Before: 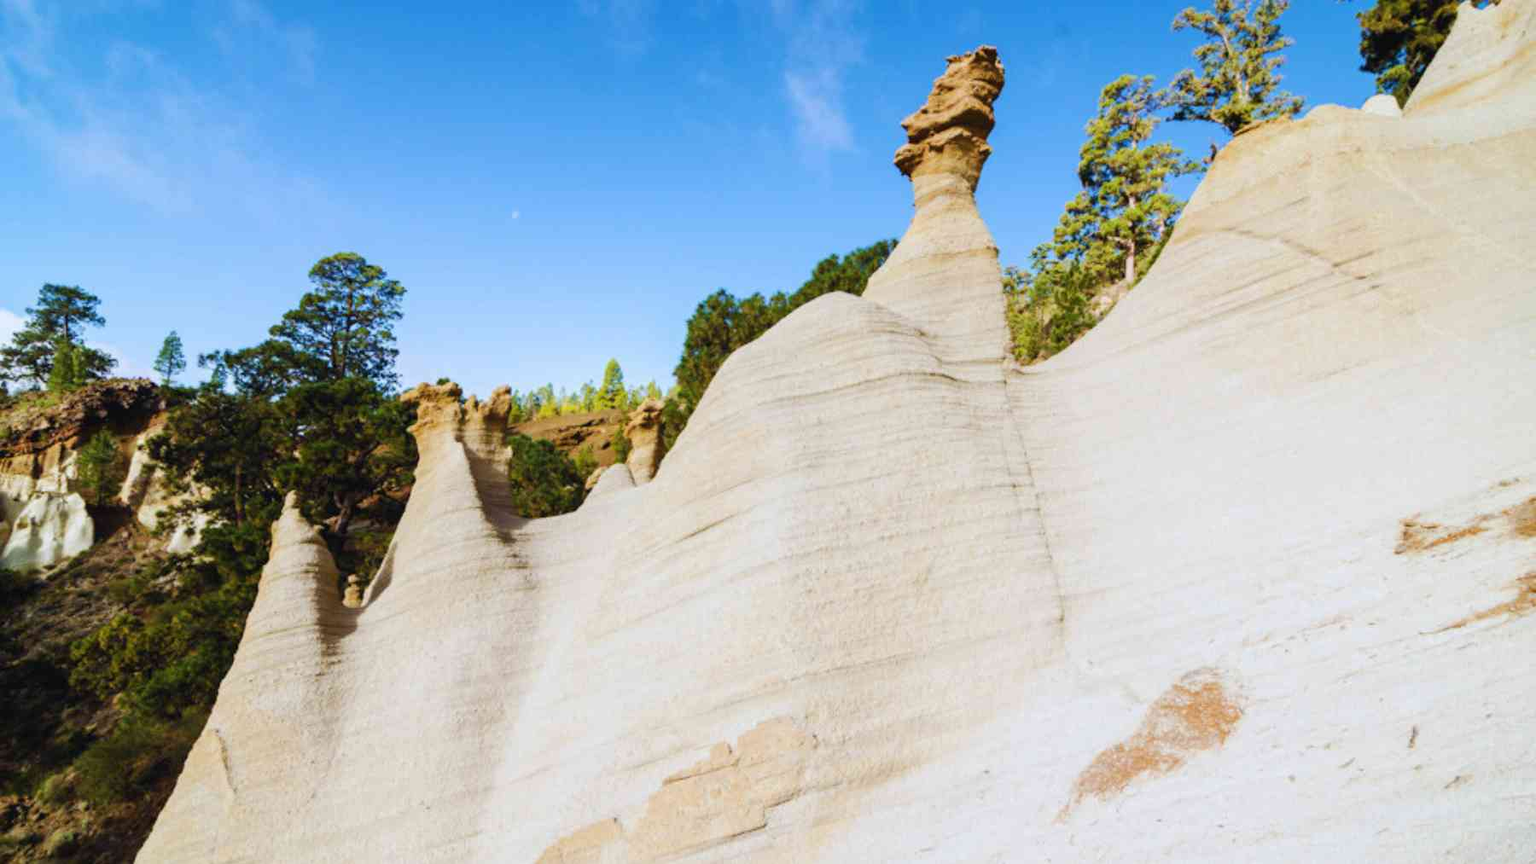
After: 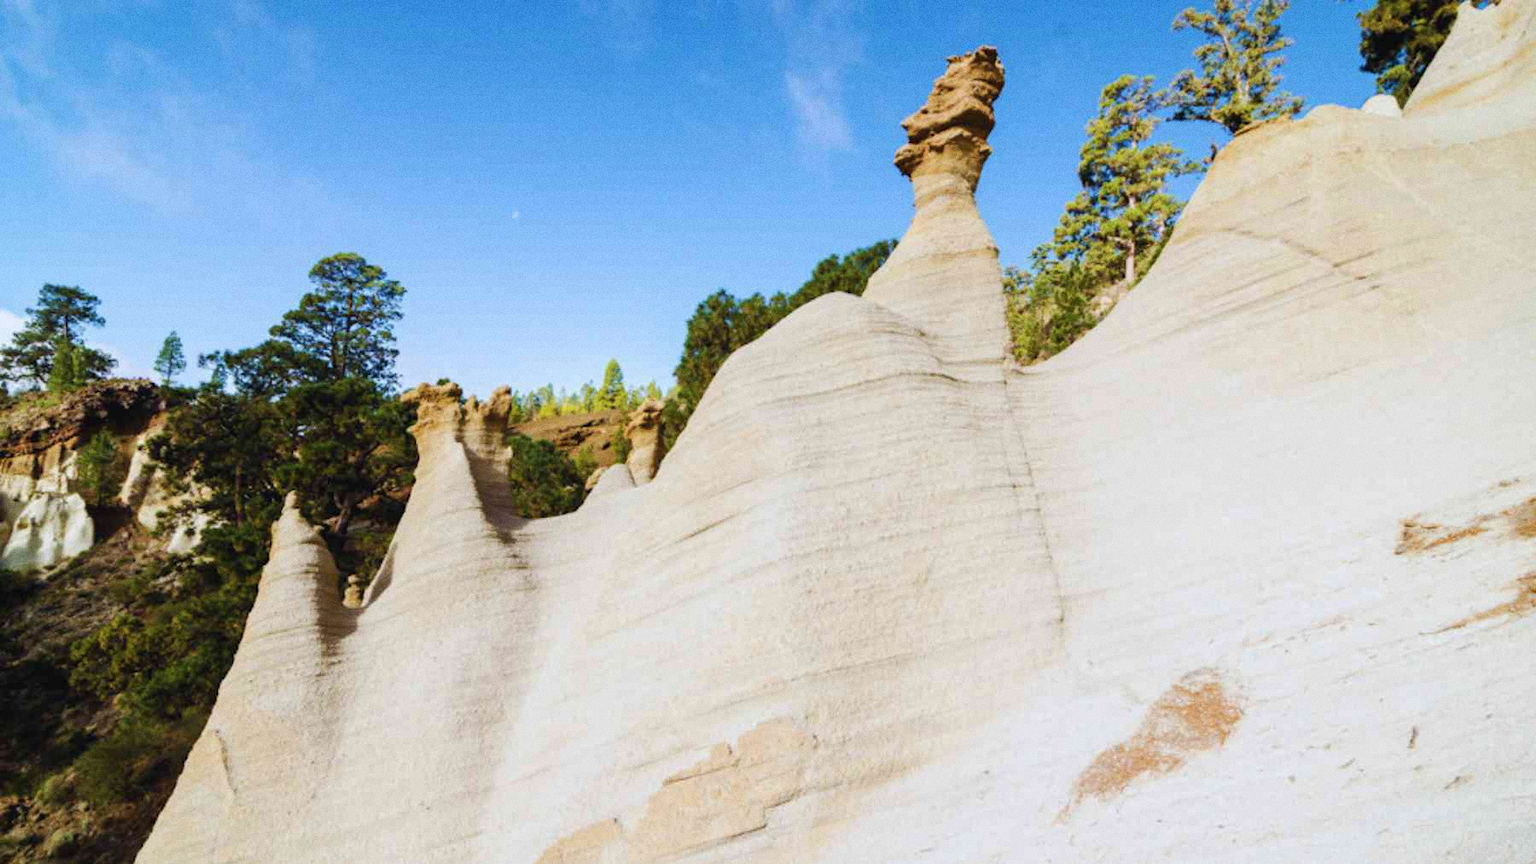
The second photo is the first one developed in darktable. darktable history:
contrast brightness saturation: saturation -0.05
grain: on, module defaults
